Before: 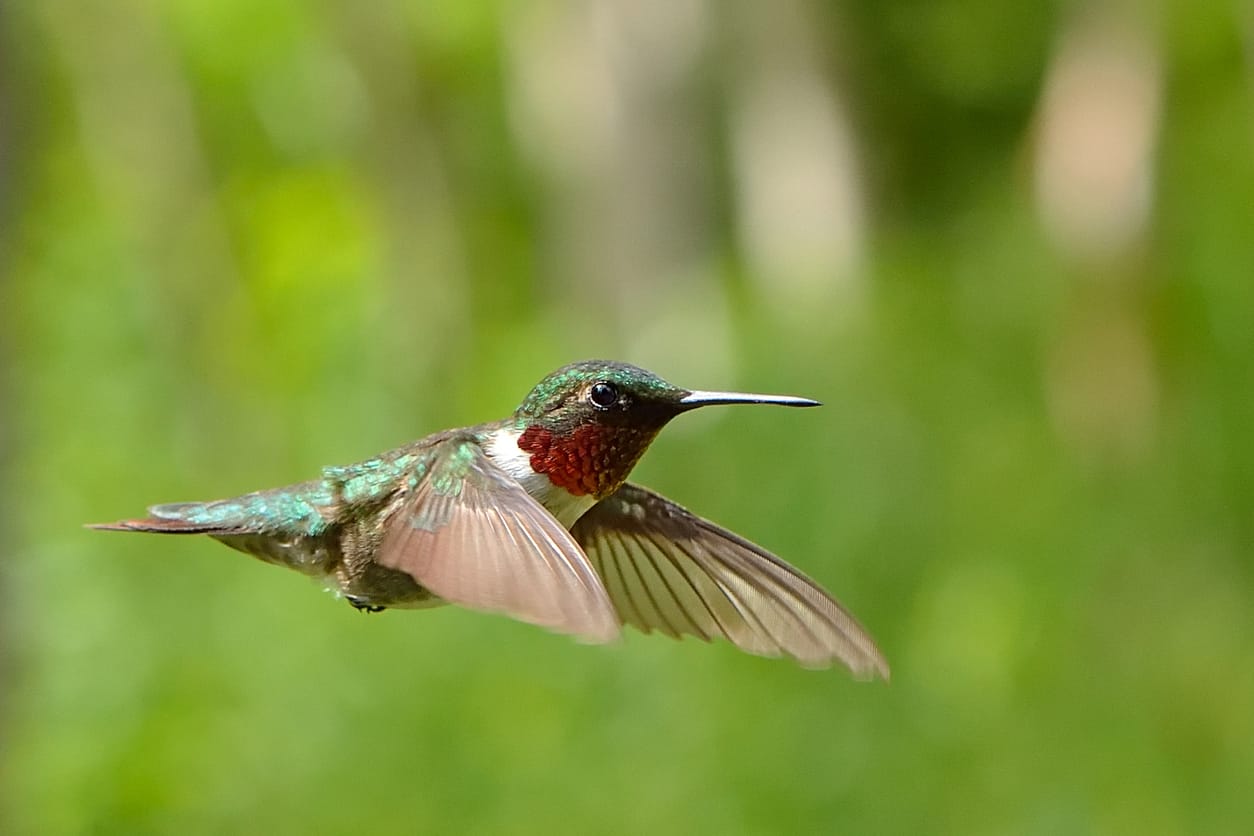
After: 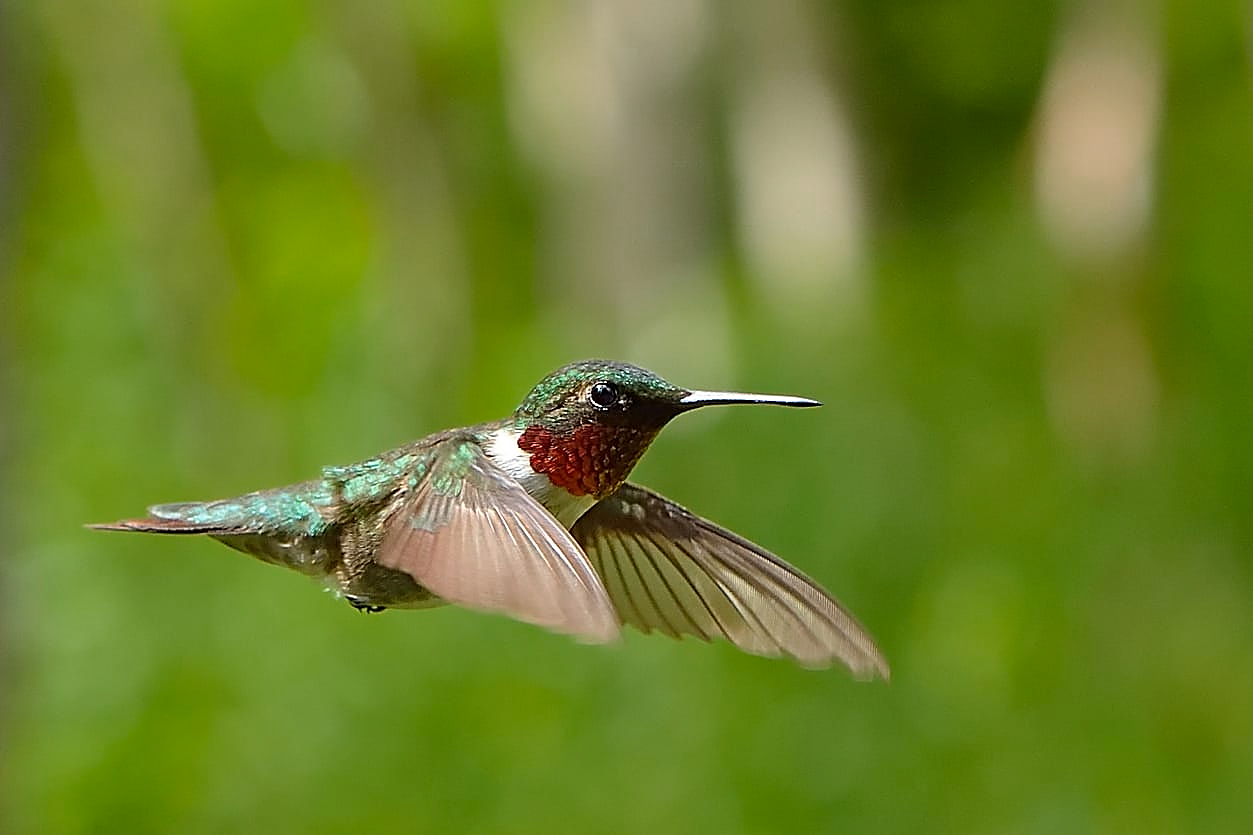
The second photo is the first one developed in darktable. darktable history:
color zones: curves: ch0 [(0.203, 0.433) (0.607, 0.517) (0.697, 0.696) (0.705, 0.897)]
tone equalizer: mask exposure compensation -0.502 EV
sharpen: radius 1.359, amount 1.251, threshold 0.617
